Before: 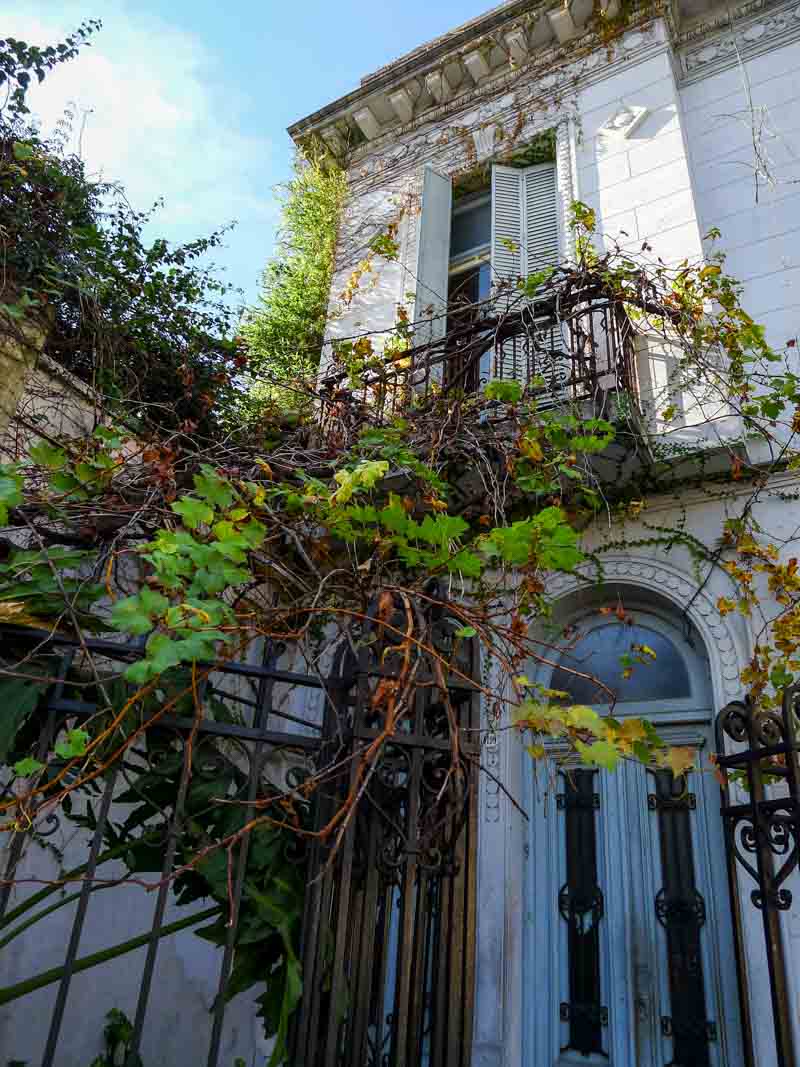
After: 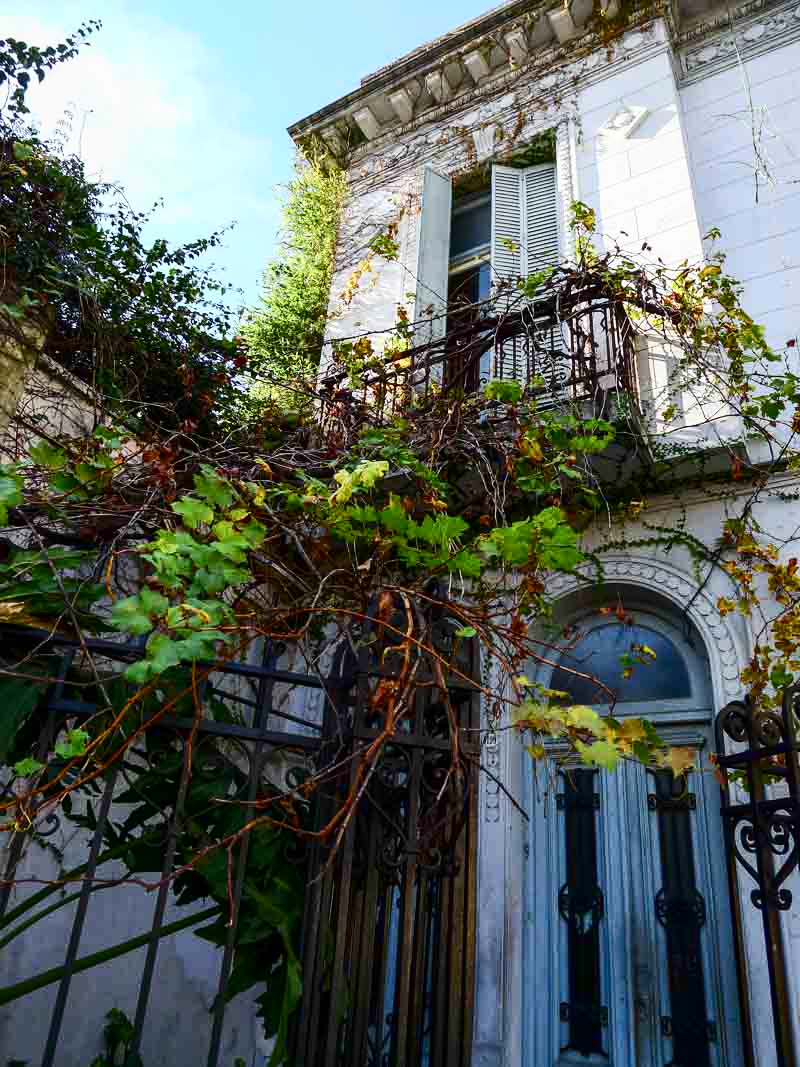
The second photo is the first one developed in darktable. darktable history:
contrast brightness saturation: contrast 0.277
levels: black 8.58%, levels [0, 0.478, 1]
